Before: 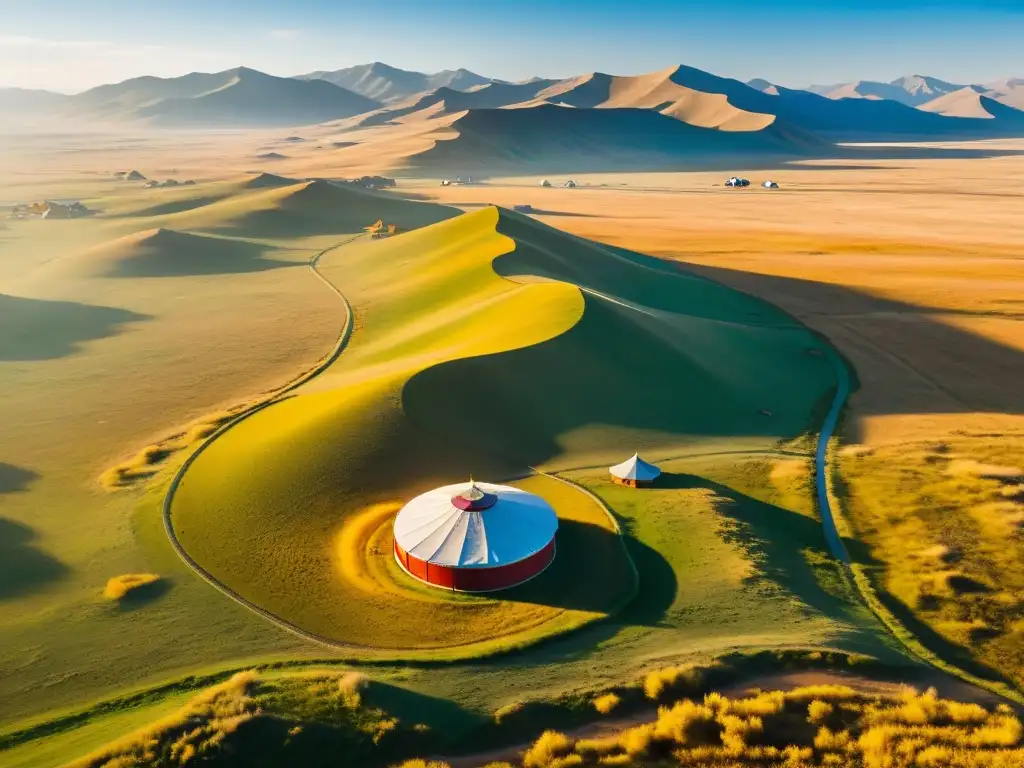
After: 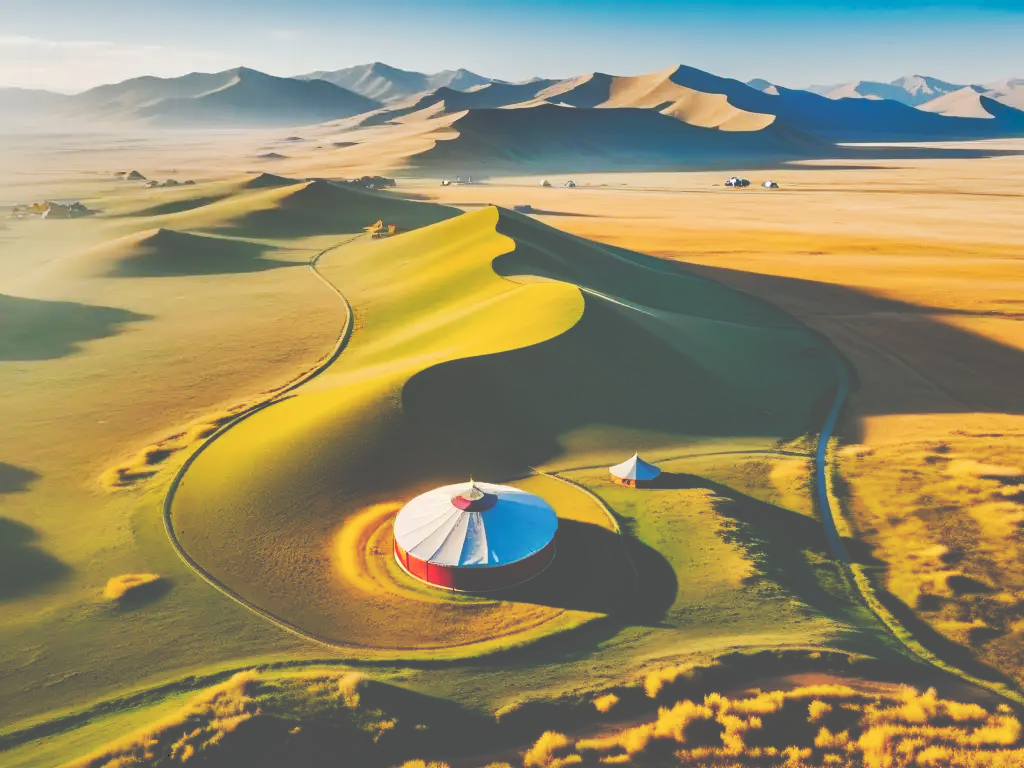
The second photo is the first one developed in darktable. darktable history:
tone curve: curves: ch0 [(0, 0) (0.003, 0.319) (0.011, 0.319) (0.025, 0.319) (0.044, 0.323) (0.069, 0.324) (0.1, 0.328) (0.136, 0.329) (0.177, 0.337) (0.224, 0.351) (0.277, 0.373) (0.335, 0.413) (0.399, 0.458) (0.468, 0.533) (0.543, 0.617) (0.623, 0.71) (0.709, 0.783) (0.801, 0.849) (0.898, 0.911) (1, 1)], preserve colors none
shadows and highlights: soften with gaussian
